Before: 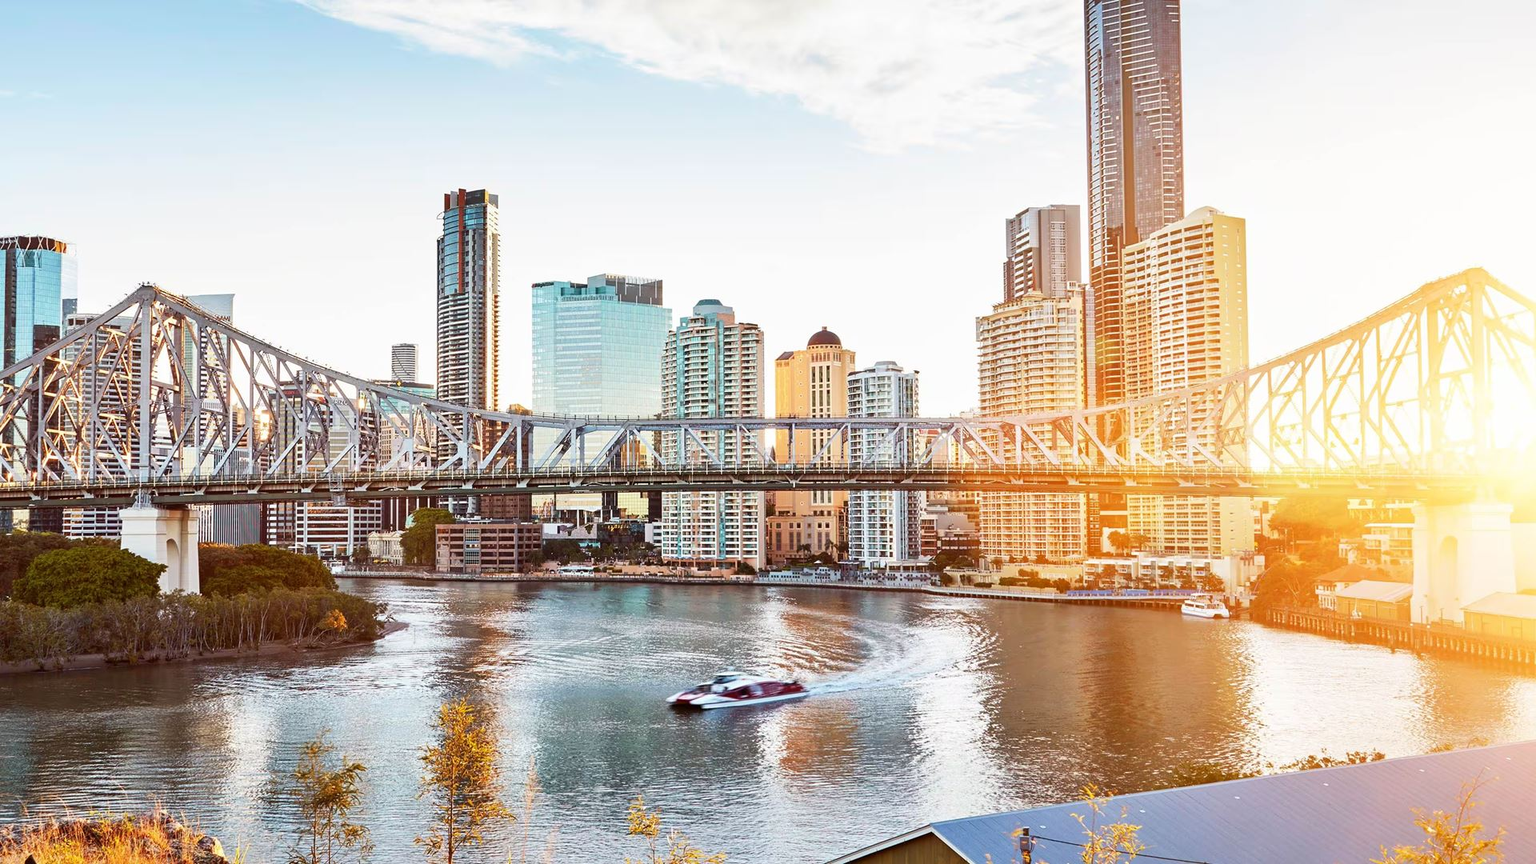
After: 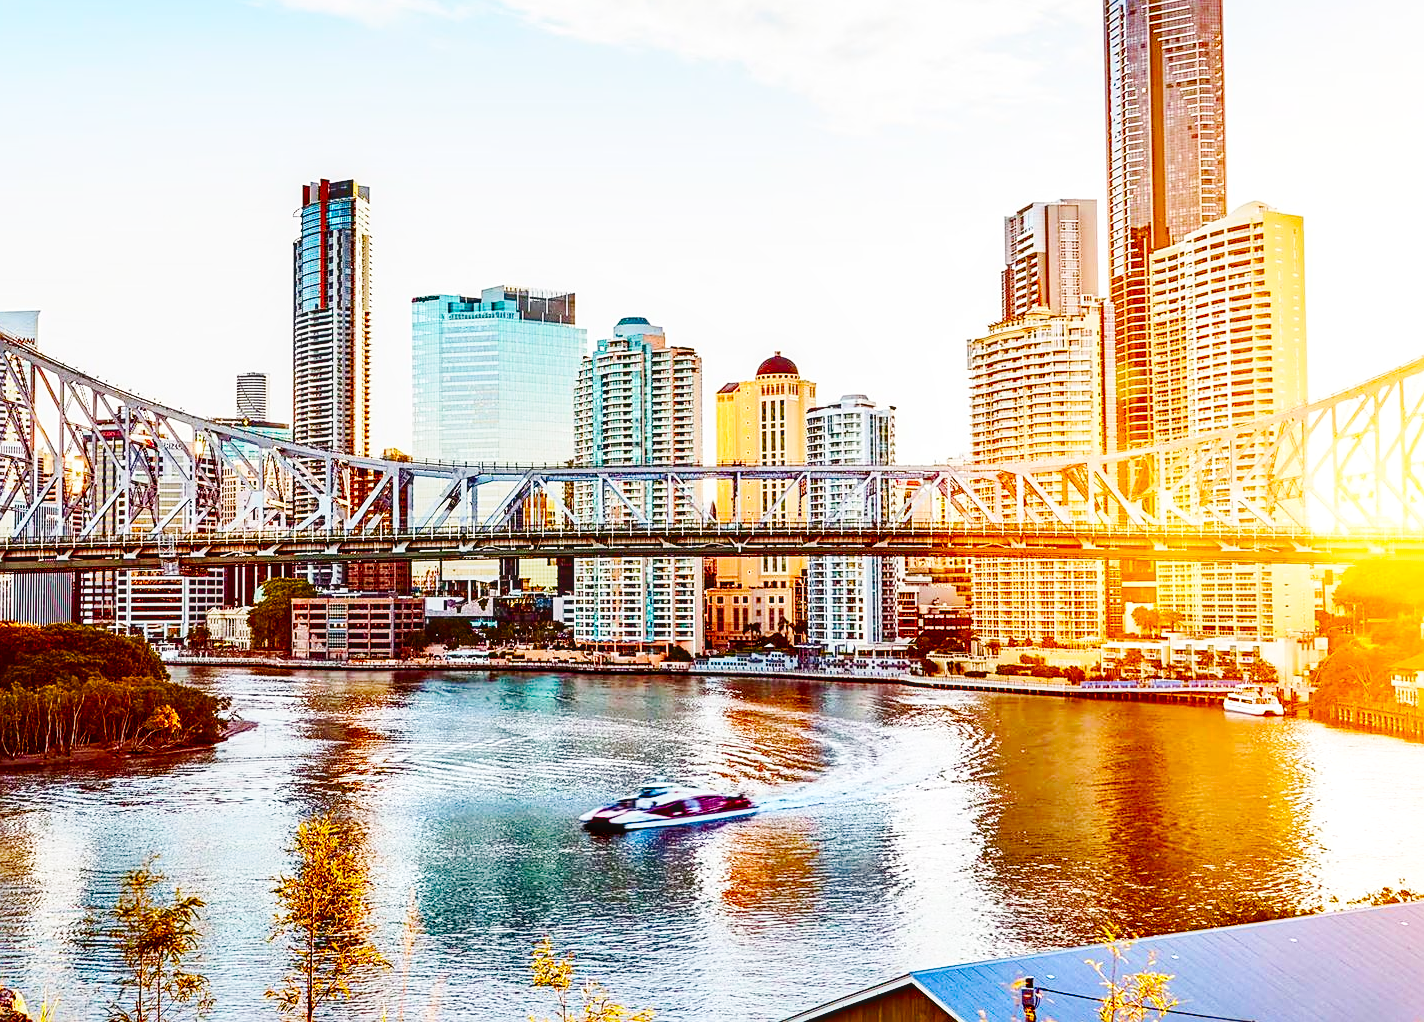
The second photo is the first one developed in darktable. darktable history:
local contrast: on, module defaults
crop and rotate: left 13.208%, top 5.322%, right 12.576%
base curve: curves: ch0 [(0, 0) (0.032, 0.025) (0.121, 0.166) (0.206, 0.329) (0.605, 0.79) (1, 1)], preserve colors none
exposure: compensate highlight preservation false
contrast brightness saturation: contrast 0.187, brightness -0.108, saturation 0.21
haze removal: compatibility mode true, adaptive false
color balance rgb: power › hue 212.85°, perceptual saturation grading › global saturation 34.531%, perceptual saturation grading › highlights -29.85%, perceptual saturation grading › shadows 34.516%, global vibrance 20%
sharpen: on, module defaults
